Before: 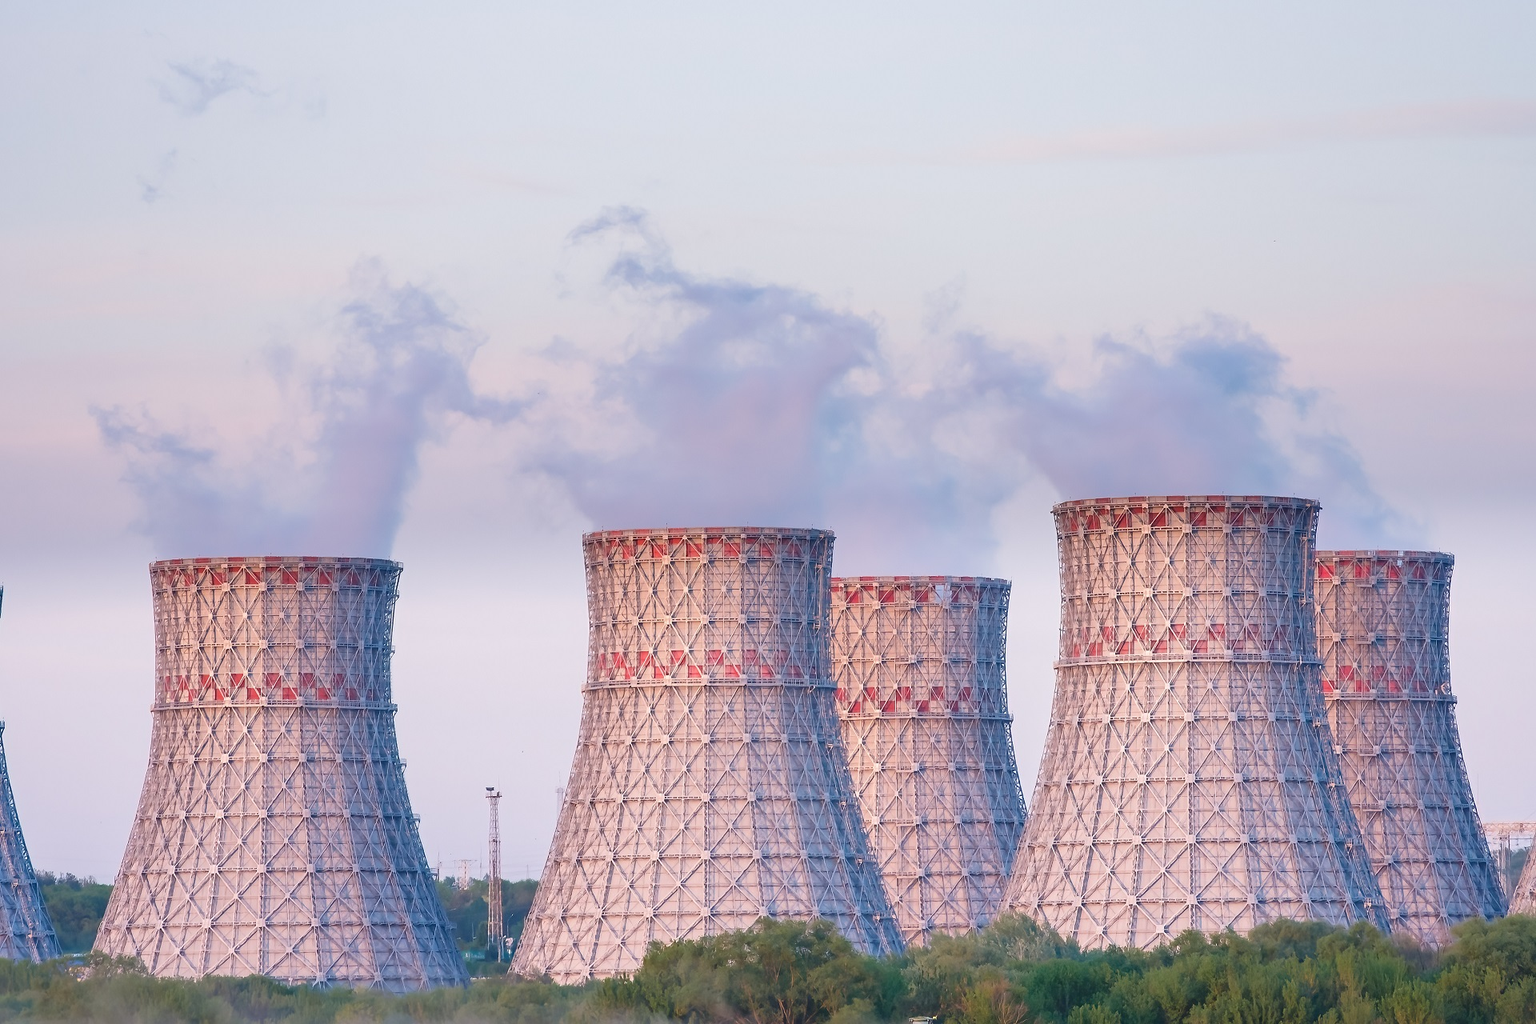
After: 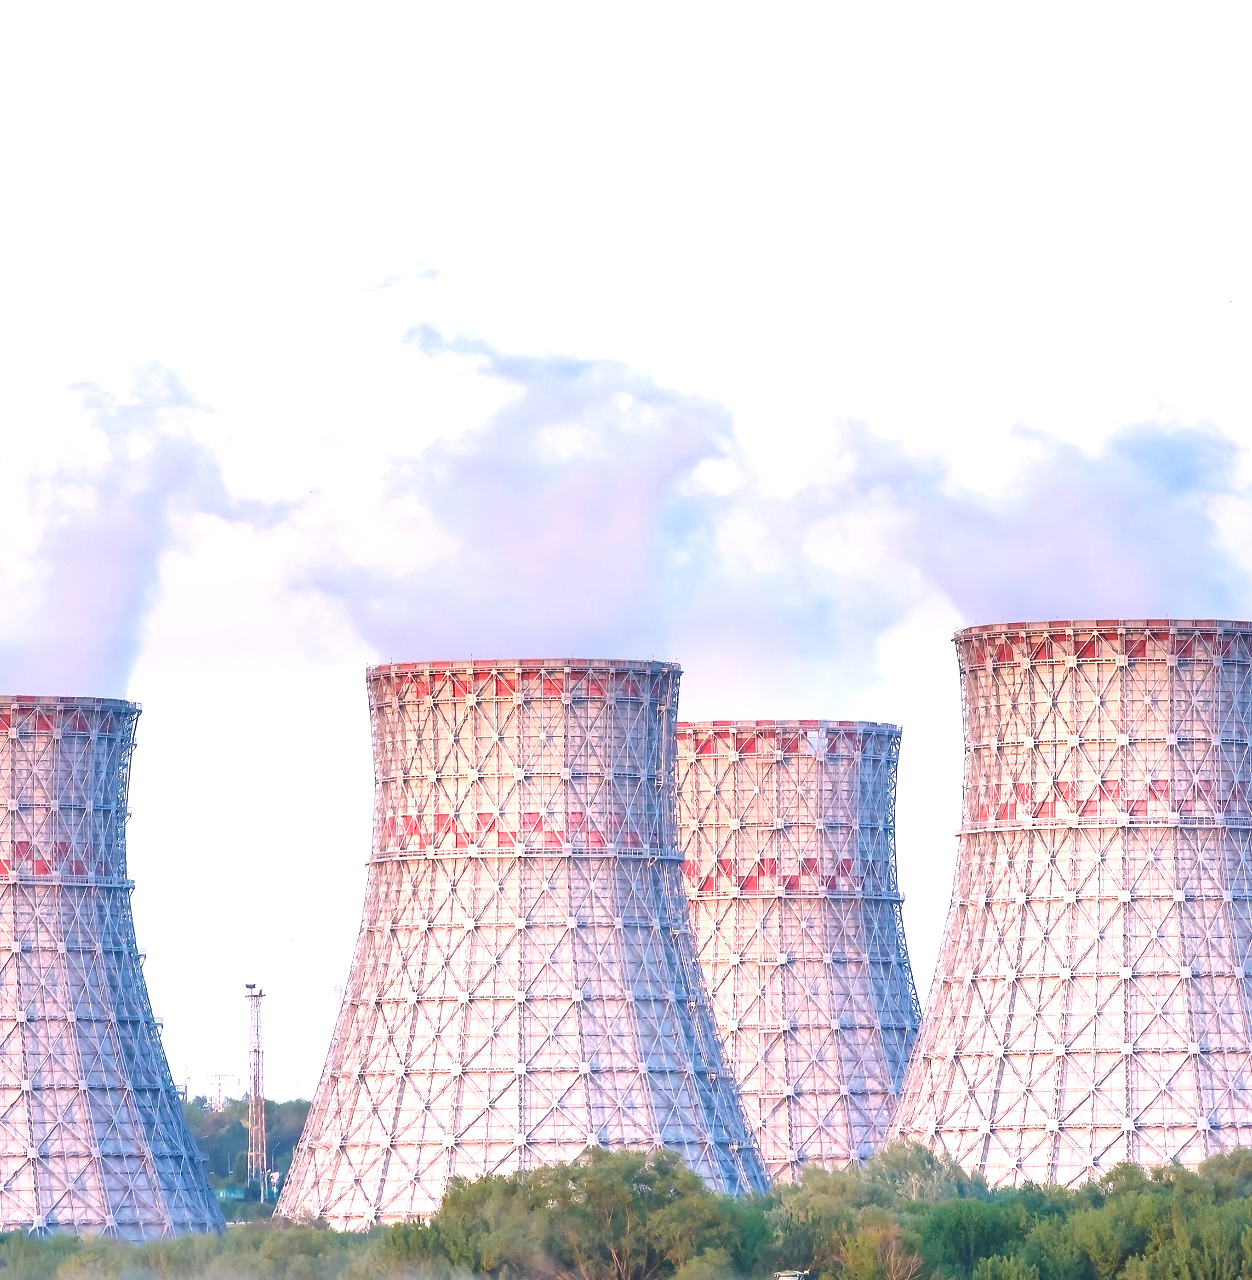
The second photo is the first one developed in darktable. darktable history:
exposure: black level correction 0, exposure 0.897 EV, compensate exposure bias true, compensate highlight preservation false
crop and rotate: left 18.893%, right 15.856%
